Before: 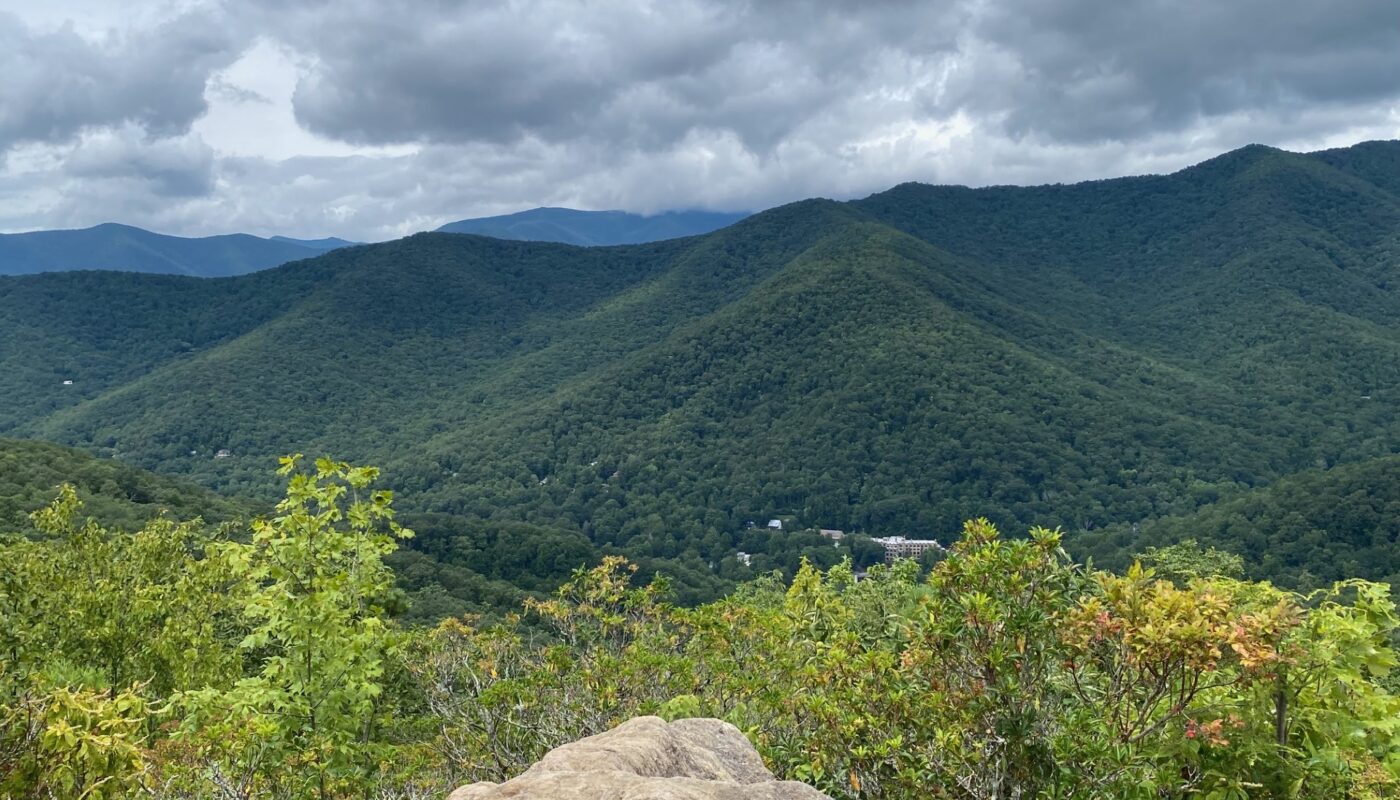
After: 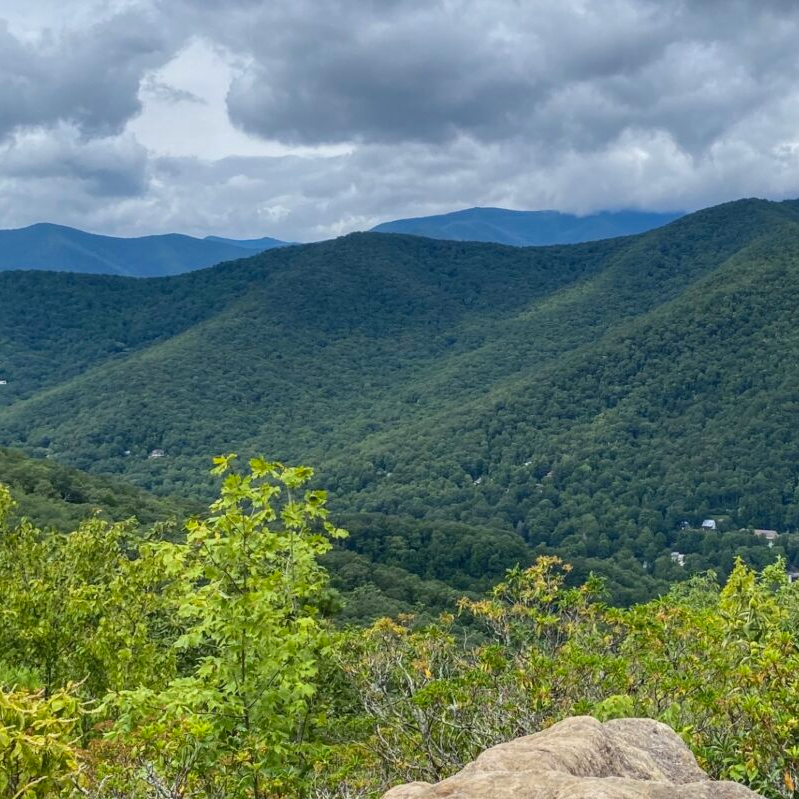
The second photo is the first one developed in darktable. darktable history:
crop: left 4.727%, right 38.149%
local contrast: highlights 41%, shadows 64%, detail 136%, midtone range 0.52
contrast brightness saturation: contrast -0.182, saturation 0.185
